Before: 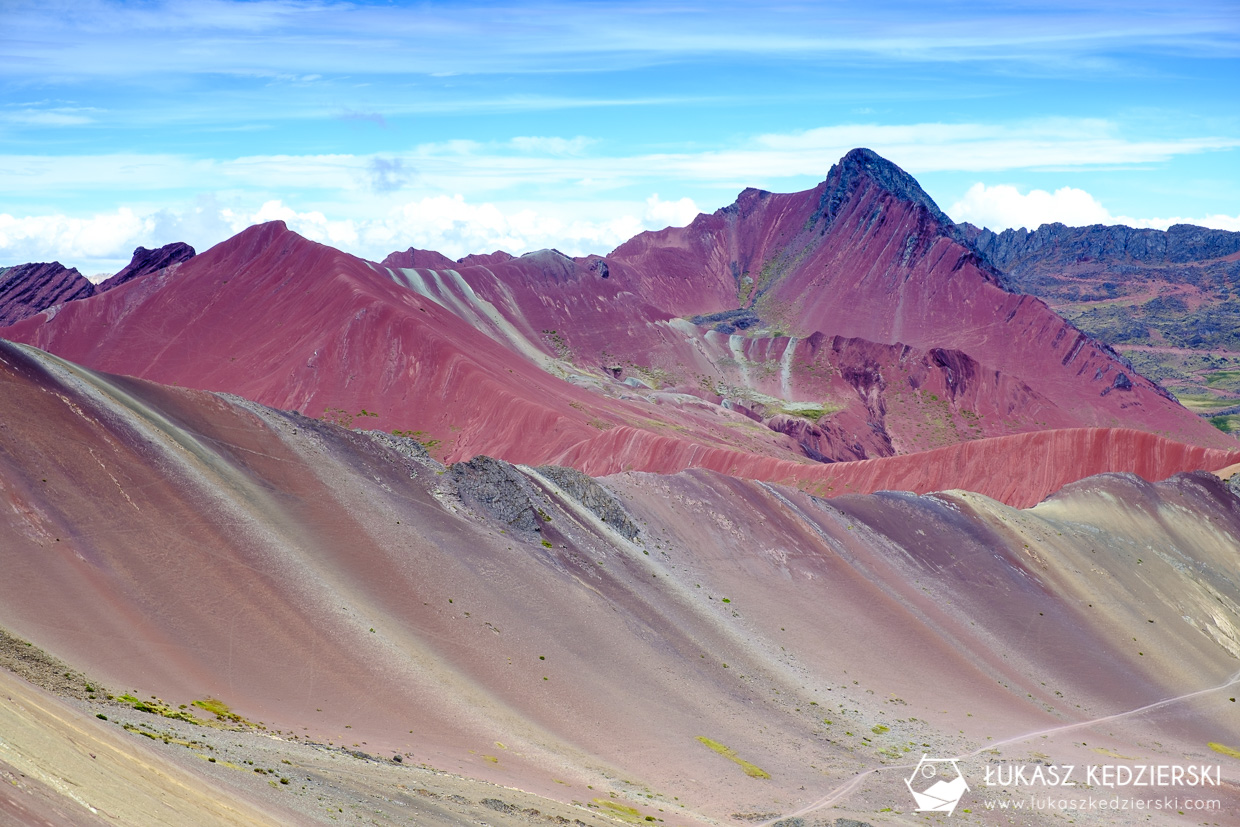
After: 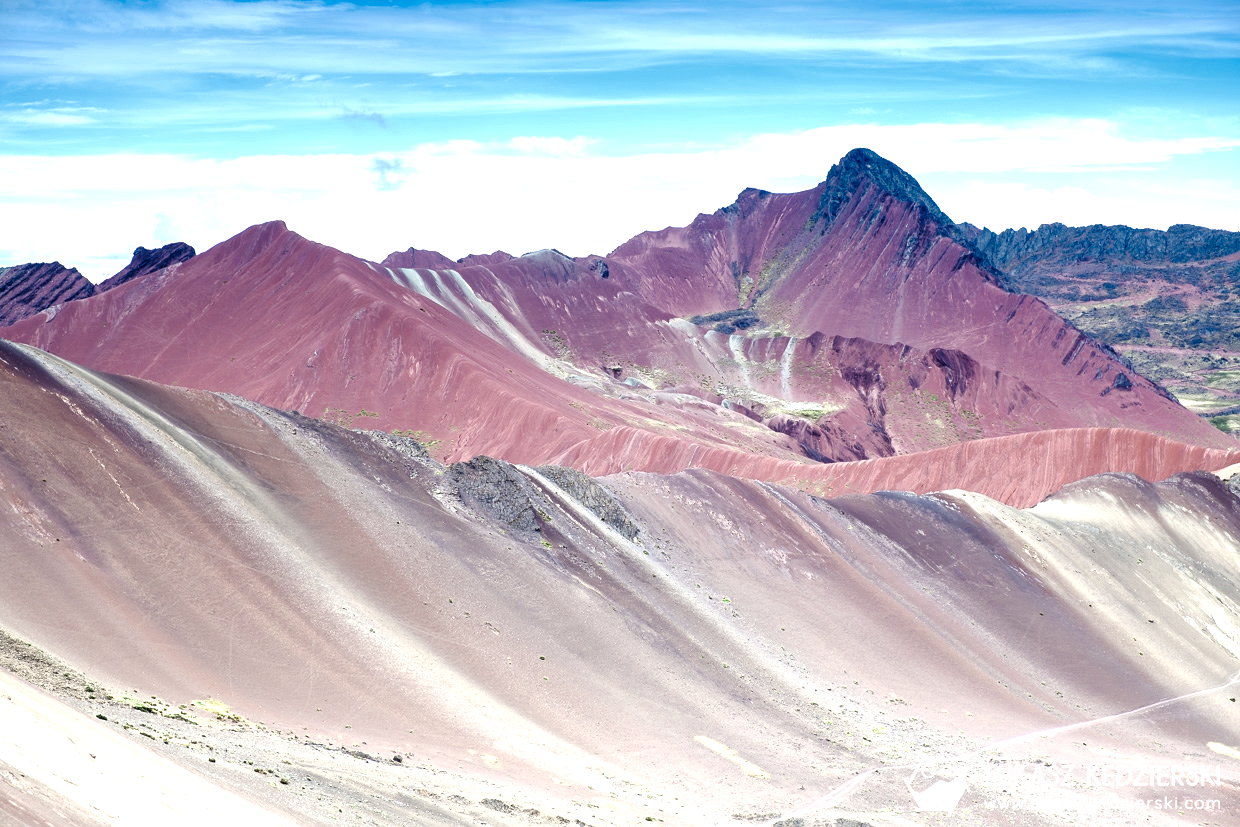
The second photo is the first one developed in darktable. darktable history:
exposure: black level correction 0, exposure 0.9 EV, compensate highlight preservation false
color zones: curves: ch0 [(0.25, 0.667) (0.758, 0.368)]; ch1 [(0.215, 0.245) (0.761, 0.373)]; ch2 [(0.247, 0.554) (0.761, 0.436)]
